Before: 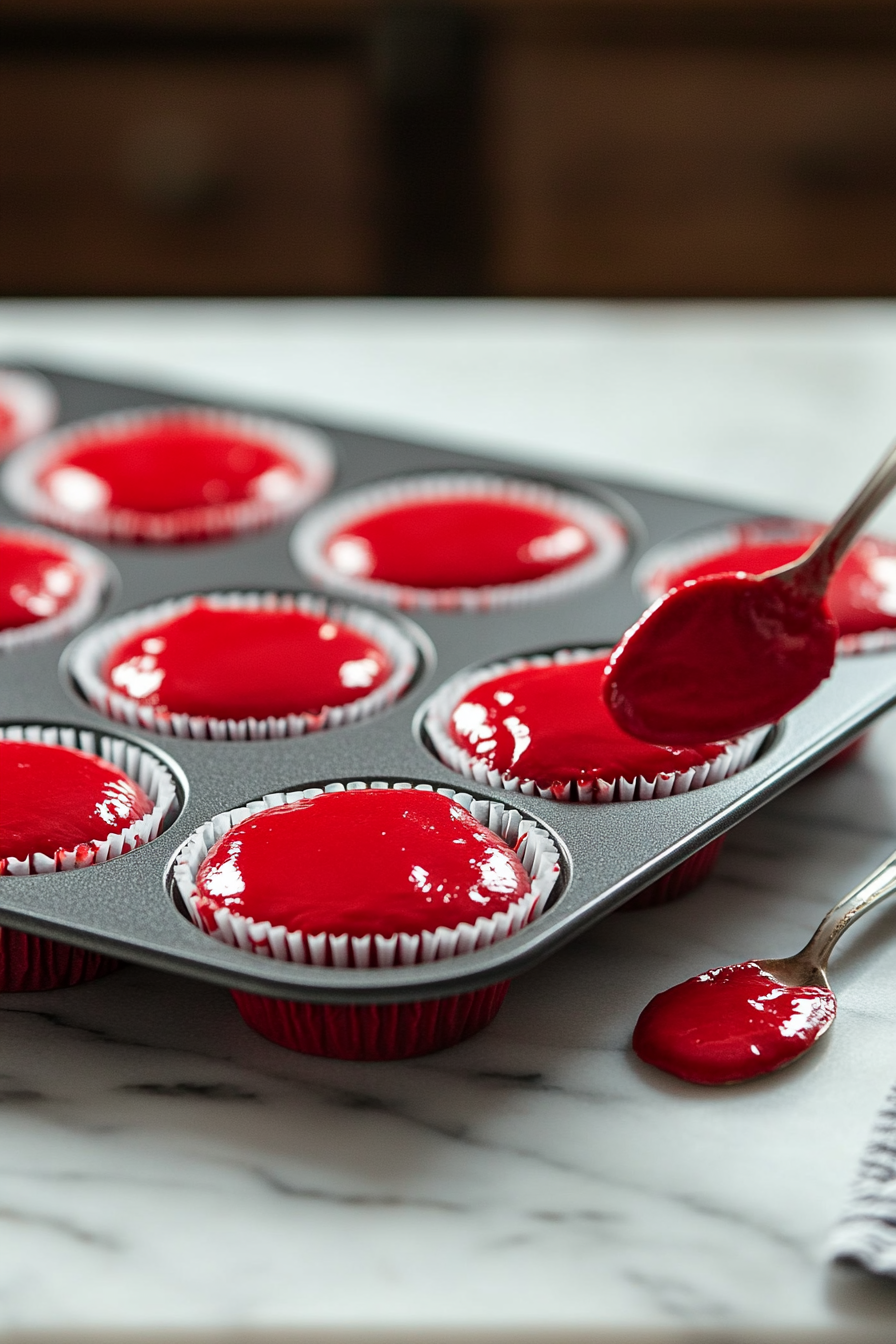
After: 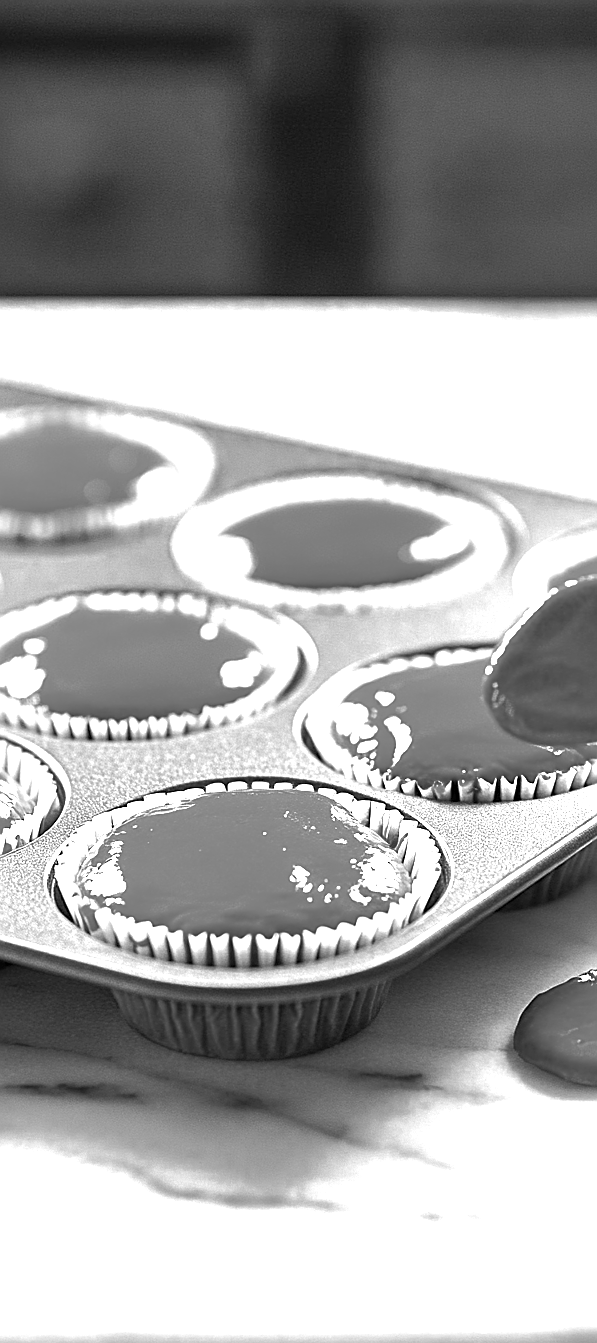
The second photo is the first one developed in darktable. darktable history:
sharpen: on, module defaults
shadows and highlights: on, module defaults
exposure: black level correction 0, exposure 1.2 EV, compensate exposure bias true, compensate highlight preservation false
crop and rotate: left 13.367%, right 19.969%
contrast brightness saturation: saturation 0.507
color correction: highlights a* 18.94, highlights b* -12.03, saturation 1.7
color zones: curves: ch0 [(0, 0.613) (0.01, 0.613) (0.245, 0.448) (0.498, 0.529) (0.642, 0.665) (0.879, 0.777) (0.99, 0.613)]; ch1 [(0, 0) (0.143, 0) (0.286, 0) (0.429, 0) (0.571, 0) (0.714, 0) (0.857, 0)]
